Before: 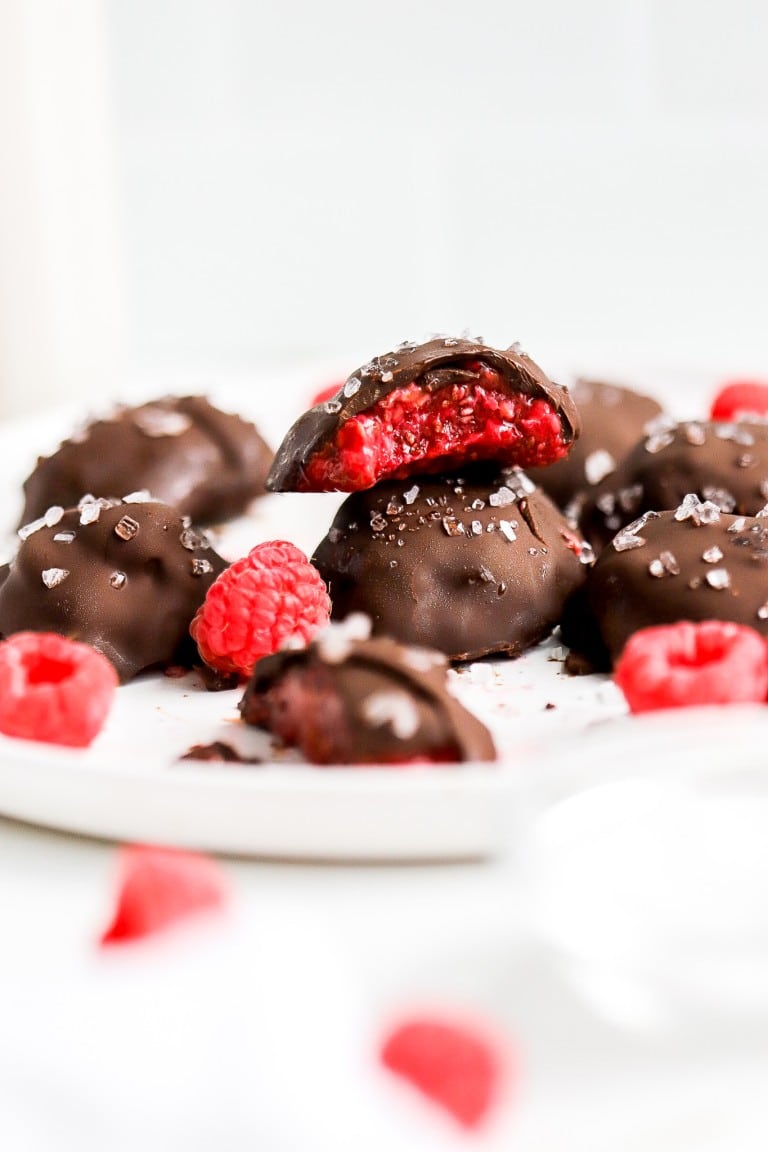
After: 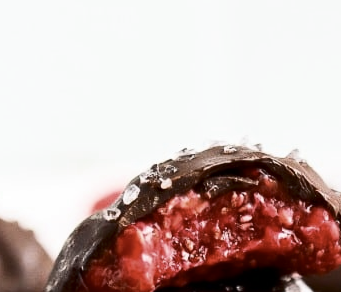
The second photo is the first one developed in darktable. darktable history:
crop: left 28.872%, top 16.805%, right 26.654%, bottom 57.837%
contrast brightness saturation: contrast 0.251, saturation -0.314
color zones: curves: ch0 [(0, 0.425) (0.143, 0.422) (0.286, 0.42) (0.429, 0.419) (0.571, 0.419) (0.714, 0.42) (0.857, 0.422) (1, 0.425)]
